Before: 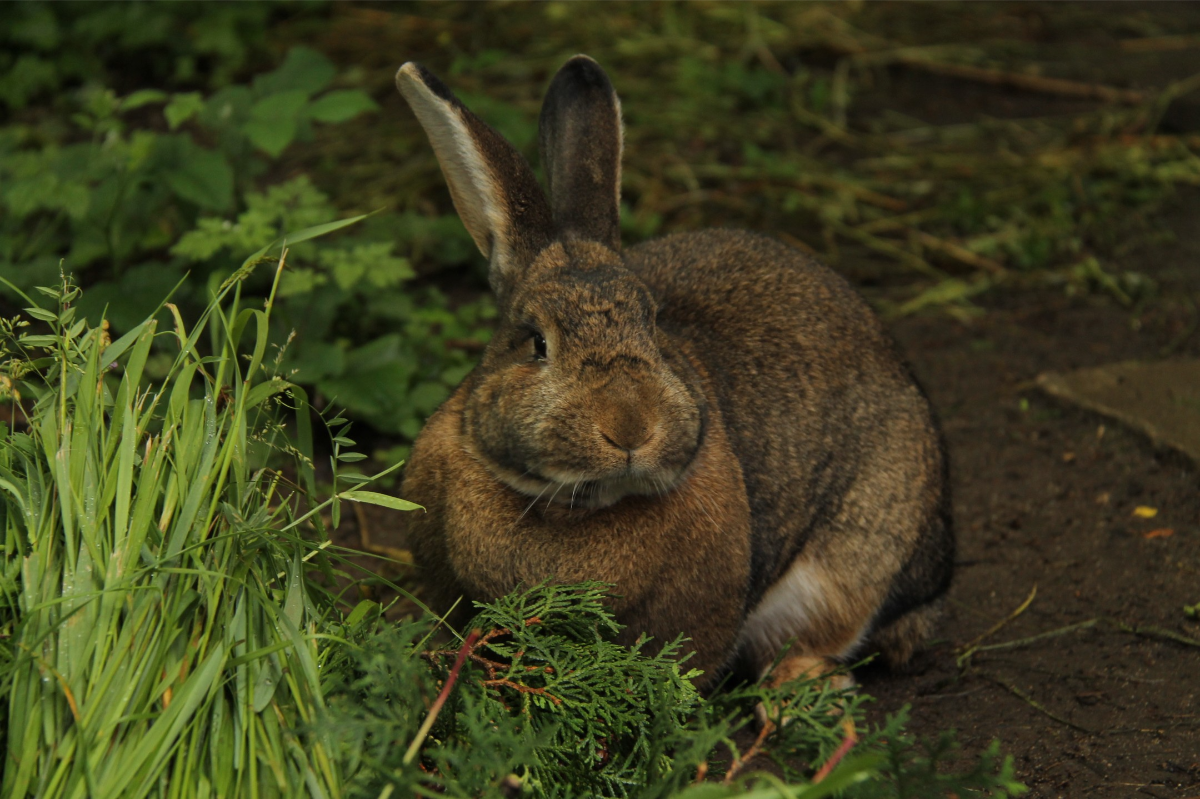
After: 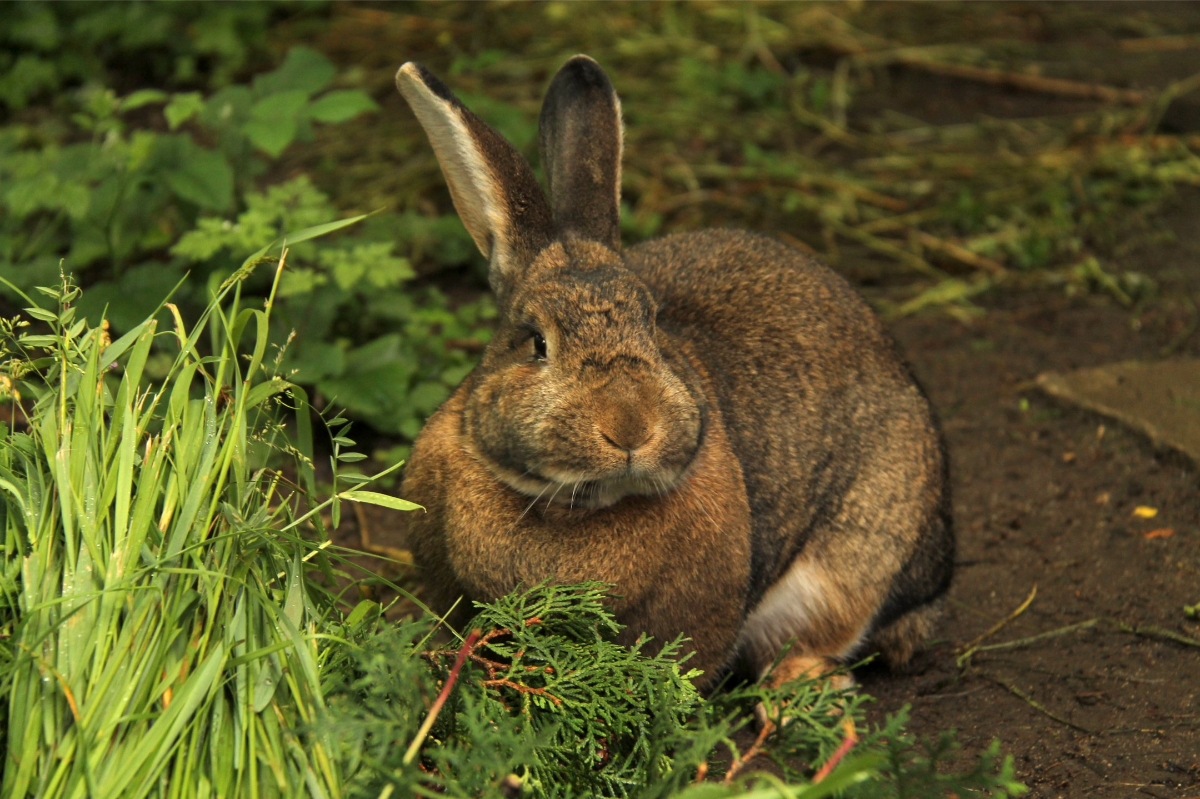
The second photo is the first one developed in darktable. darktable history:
exposure: black level correction 0.001, exposure 0.955 EV, compensate exposure bias true, compensate highlight preservation false
white balance: red 1.045, blue 0.932
